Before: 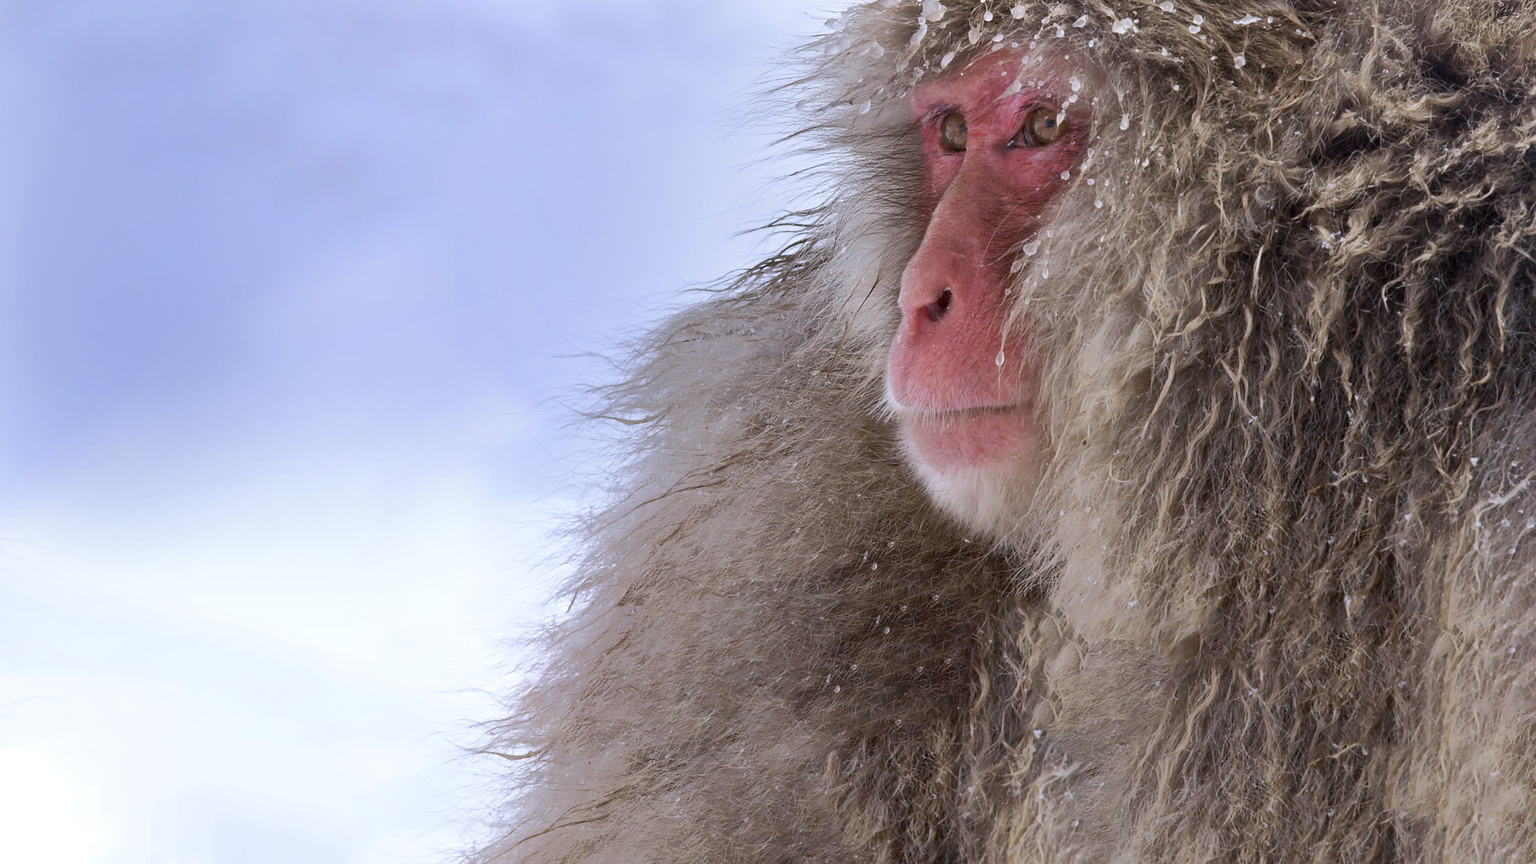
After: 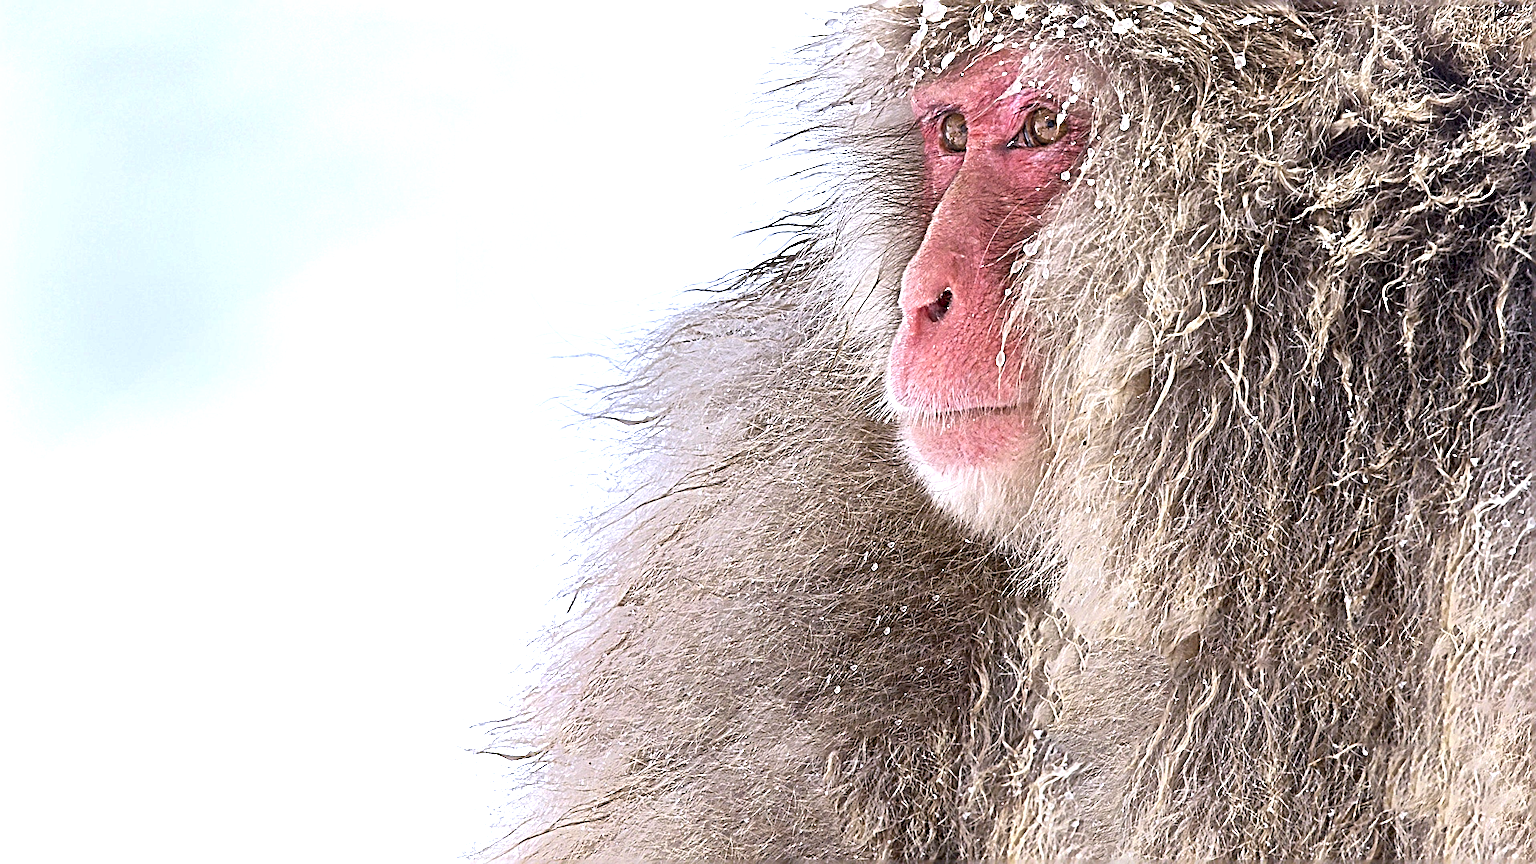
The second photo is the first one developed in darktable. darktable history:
sharpen: radius 6.3, amount 1.8, threshold 0
exposure: exposure 1.15 EV, compensate highlight preservation false
